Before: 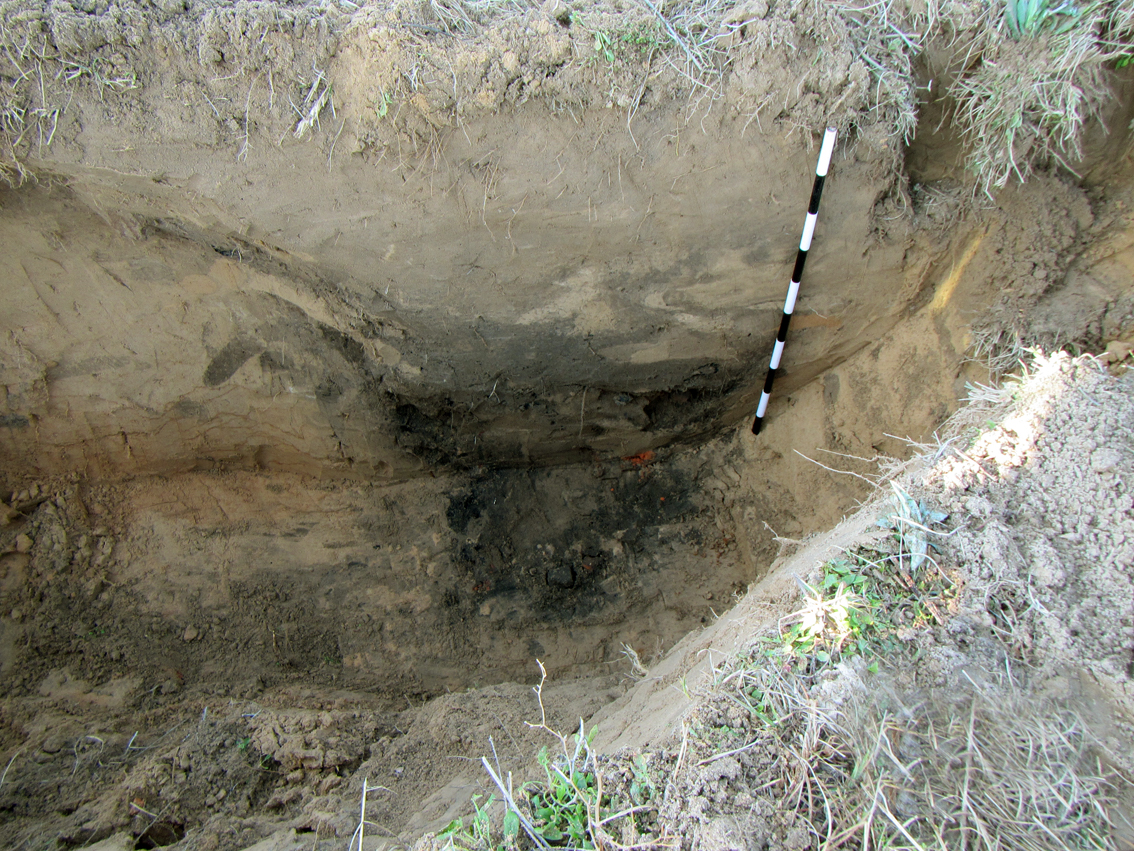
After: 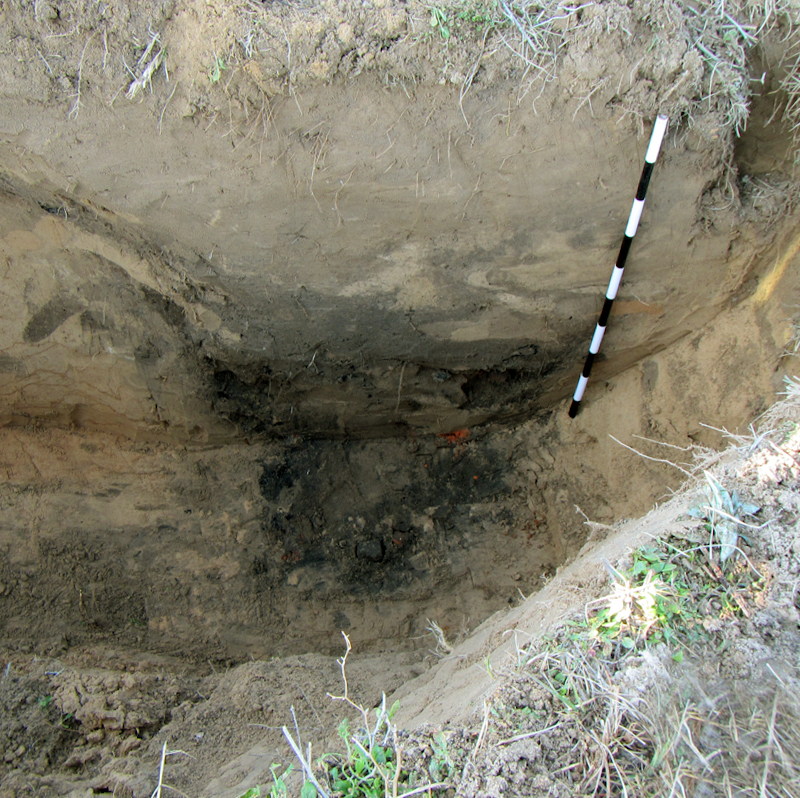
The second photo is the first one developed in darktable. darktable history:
crop and rotate: angle -2.85°, left 14.01%, top 0.045%, right 10.788%, bottom 0.076%
